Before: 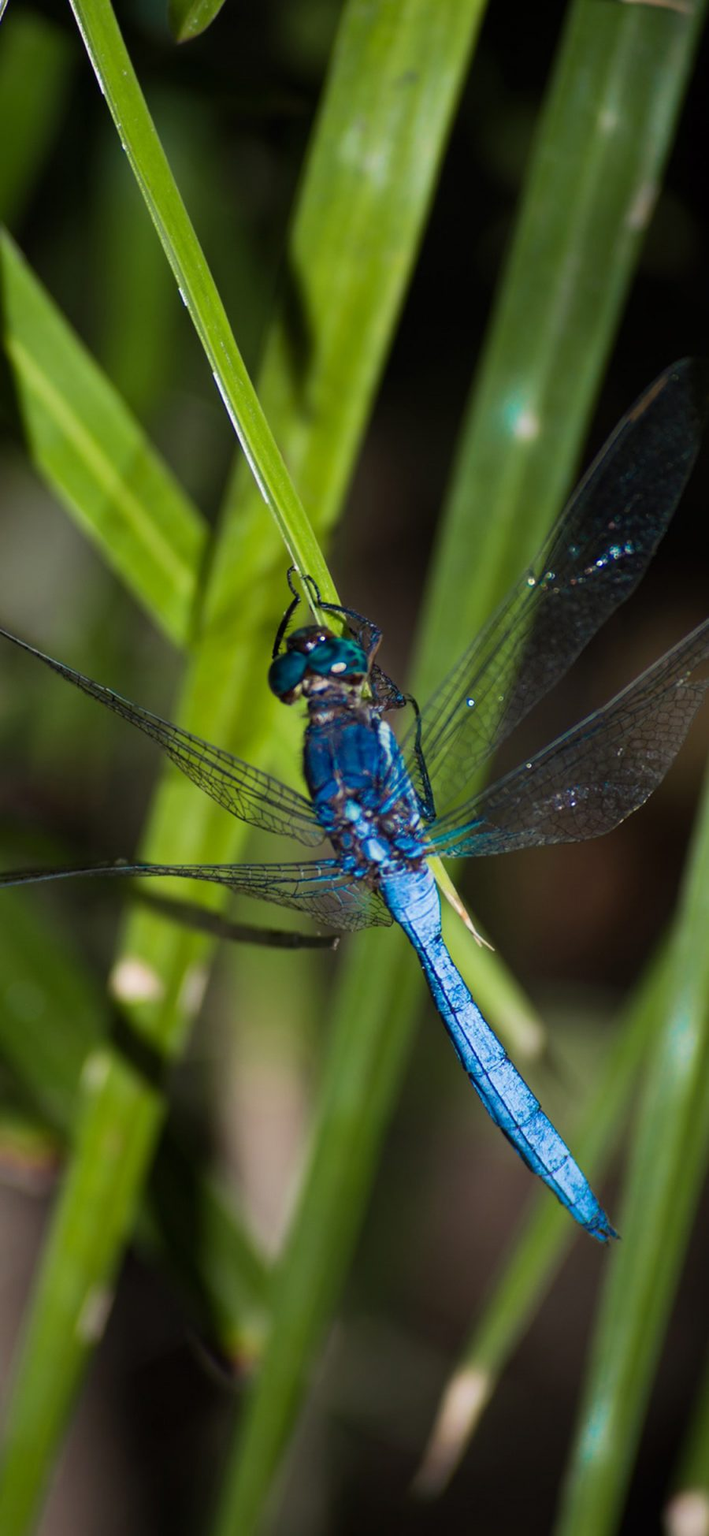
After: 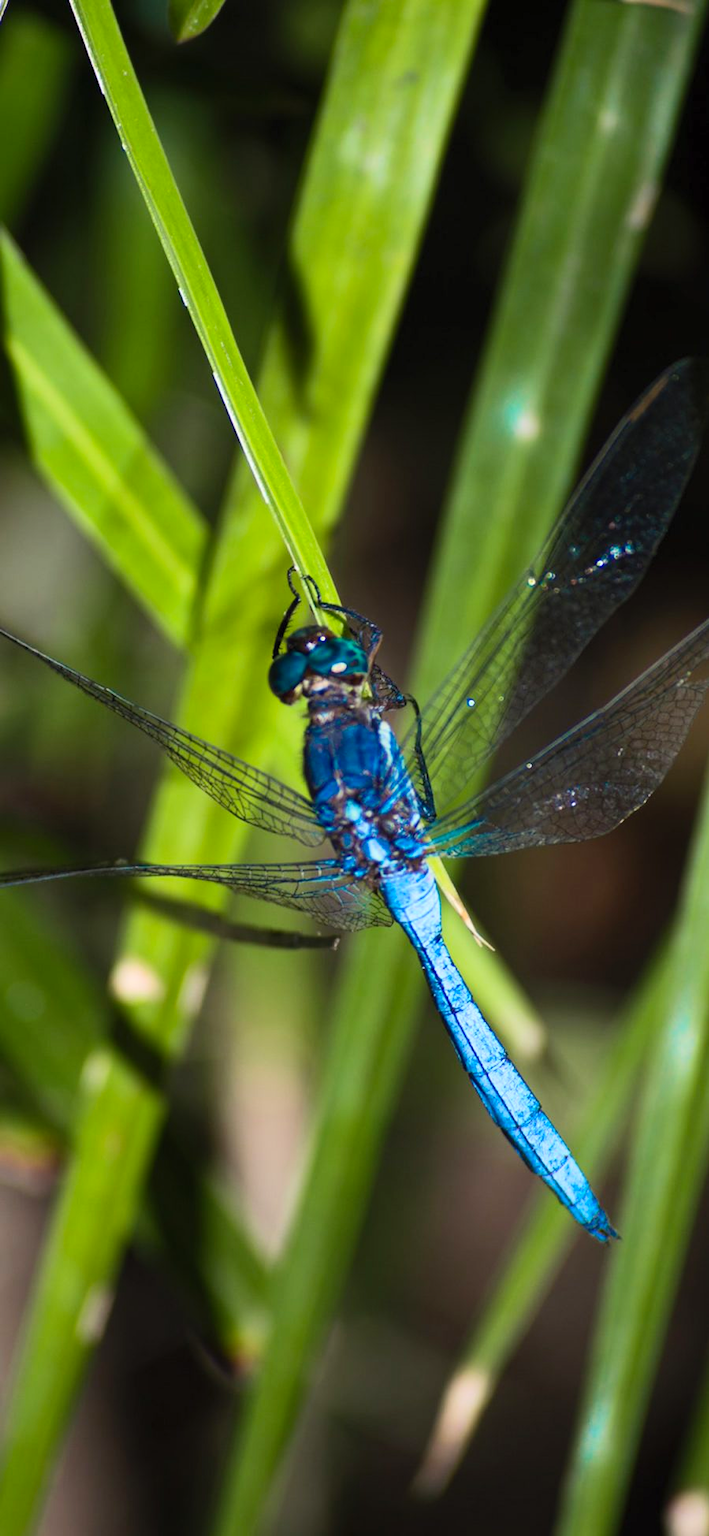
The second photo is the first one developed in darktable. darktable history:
contrast brightness saturation: contrast 0.204, brightness 0.166, saturation 0.216
